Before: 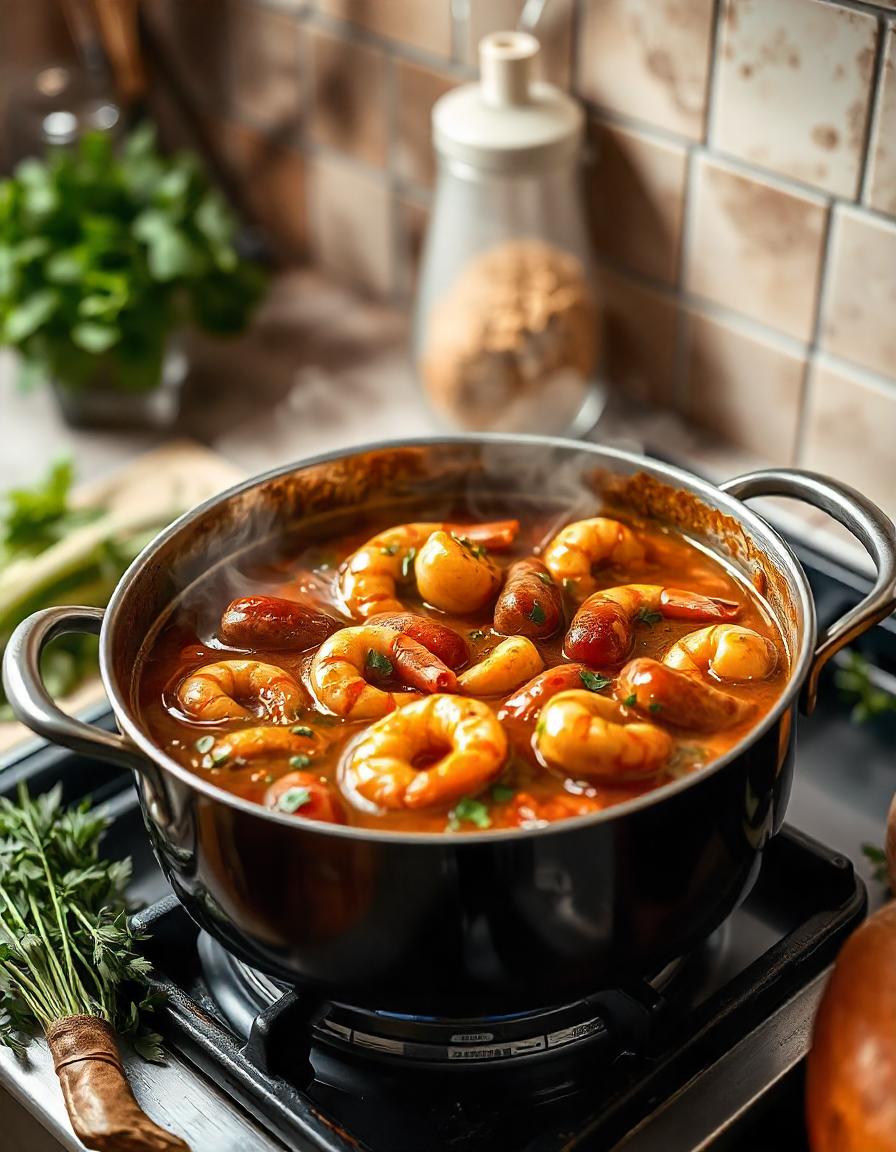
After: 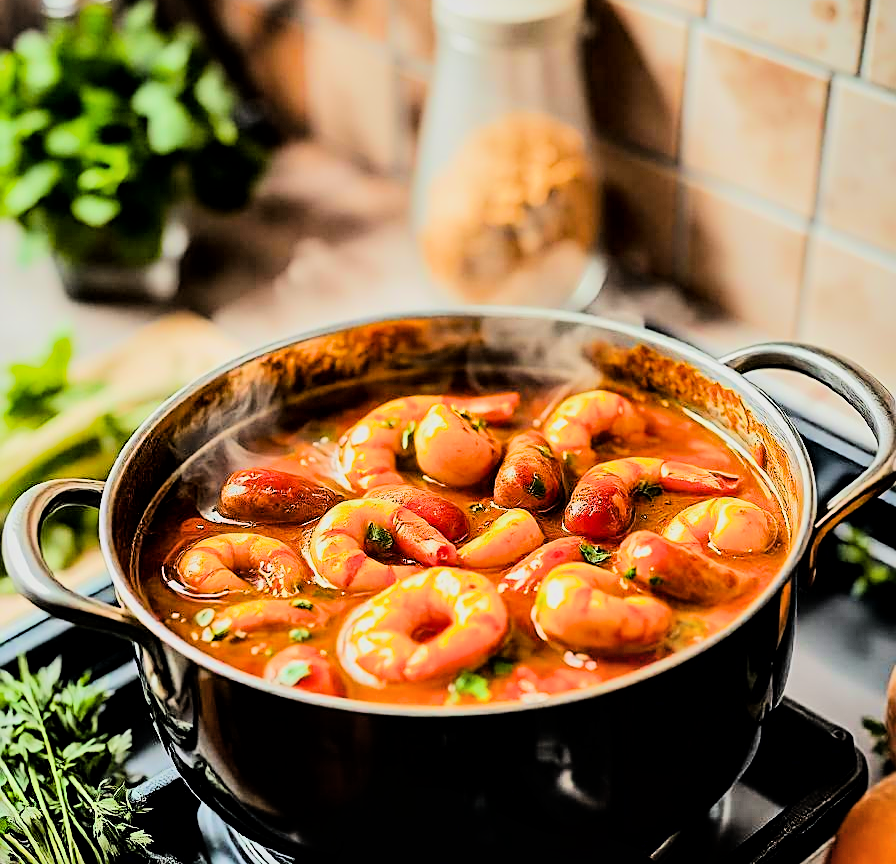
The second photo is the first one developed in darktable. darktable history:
shadows and highlights: shadows 48.26, highlights -40.91, soften with gaussian
color balance rgb: perceptual saturation grading › global saturation 14.564%, global vibrance 20%
sharpen: on, module defaults
crop: top 11.062%, bottom 13.879%
filmic rgb: black relative exposure -7.5 EV, white relative exposure 5 EV, hardness 3.32, contrast 1.298, color science v6 (2022)
tone equalizer: -7 EV 0.142 EV, -6 EV 0.573 EV, -5 EV 1.11 EV, -4 EV 1.31 EV, -3 EV 1.16 EV, -2 EV 0.6 EV, -1 EV 0.159 EV, edges refinement/feathering 500, mask exposure compensation -1.57 EV, preserve details no
local contrast: mode bilateral grid, contrast 19, coarseness 49, detail 119%, midtone range 0.2
